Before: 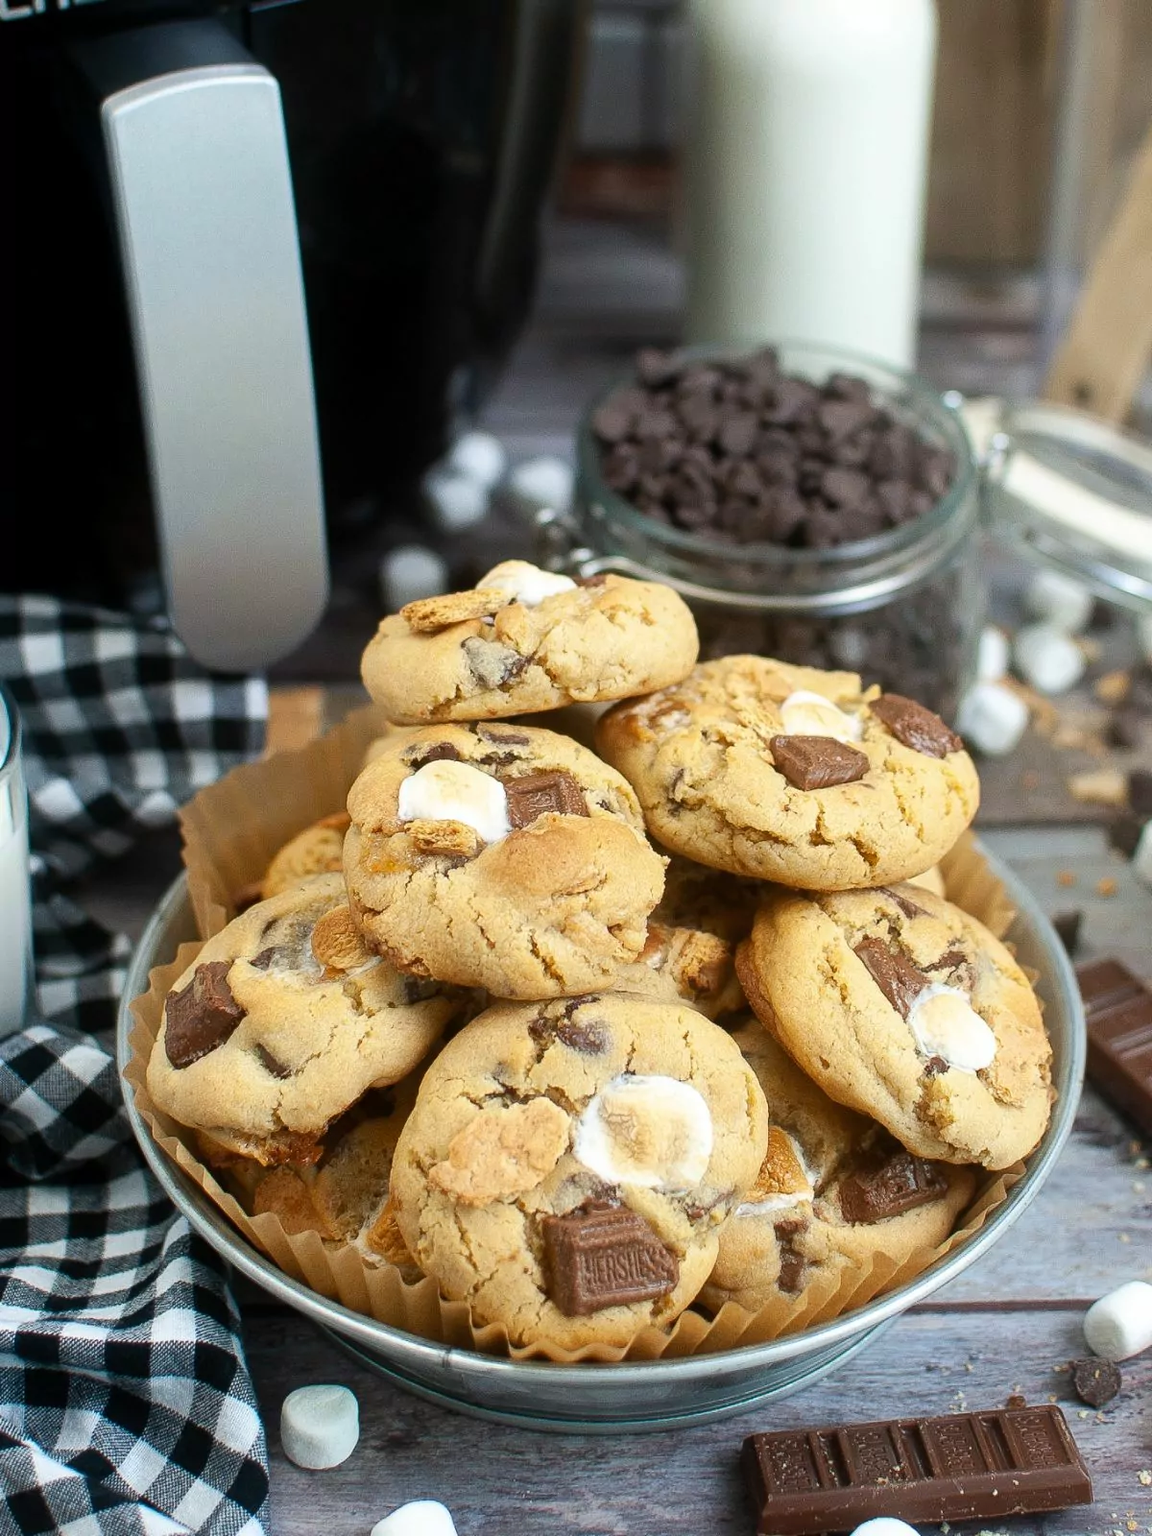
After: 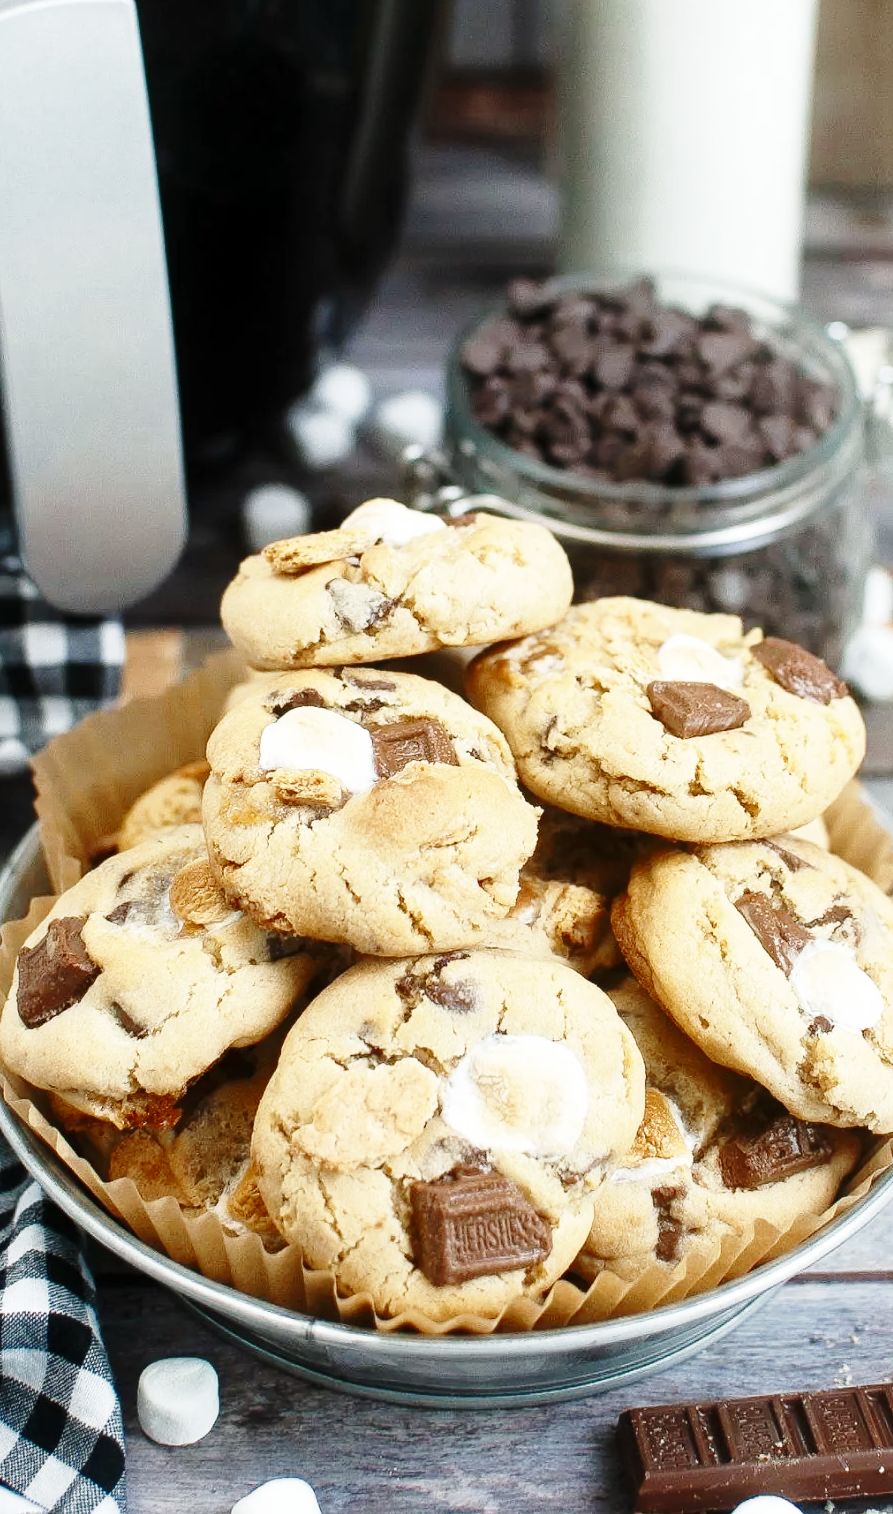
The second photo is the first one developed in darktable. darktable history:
crop and rotate: left 12.987%, top 5.372%, right 12.515%
color zones: curves: ch0 [(0, 0.5) (0.125, 0.4) (0.25, 0.5) (0.375, 0.4) (0.5, 0.4) (0.625, 0.35) (0.75, 0.35) (0.875, 0.5)]; ch1 [(0, 0.35) (0.125, 0.45) (0.25, 0.35) (0.375, 0.35) (0.5, 0.35) (0.625, 0.35) (0.75, 0.45) (0.875, 0.35)]; ch2 [(0, 0.6) (0.125, 0.5) (0.25, 0.5) (0.375, 0.6) (0.5, 0.6) (0.625, 0.5) (0.75, 0.5) (0.875, 0.5)]
base curve: curves: ch0 [(0, 0) (0.028, 0.03) (0.121, 0.232) (0.46, 0.748) (0.859, 0.968) (1, 1)], preserve colors none
